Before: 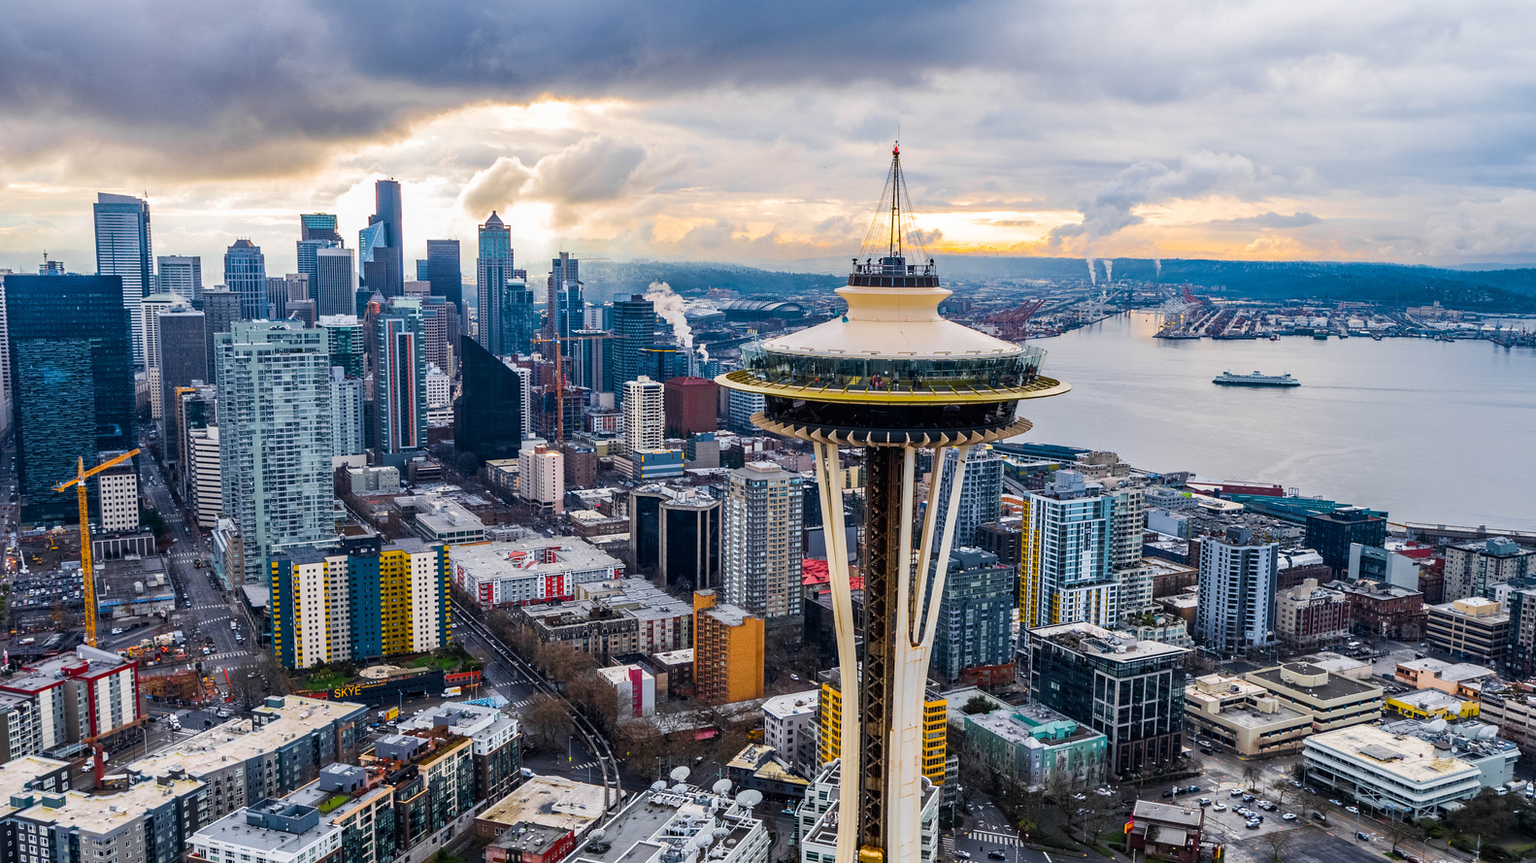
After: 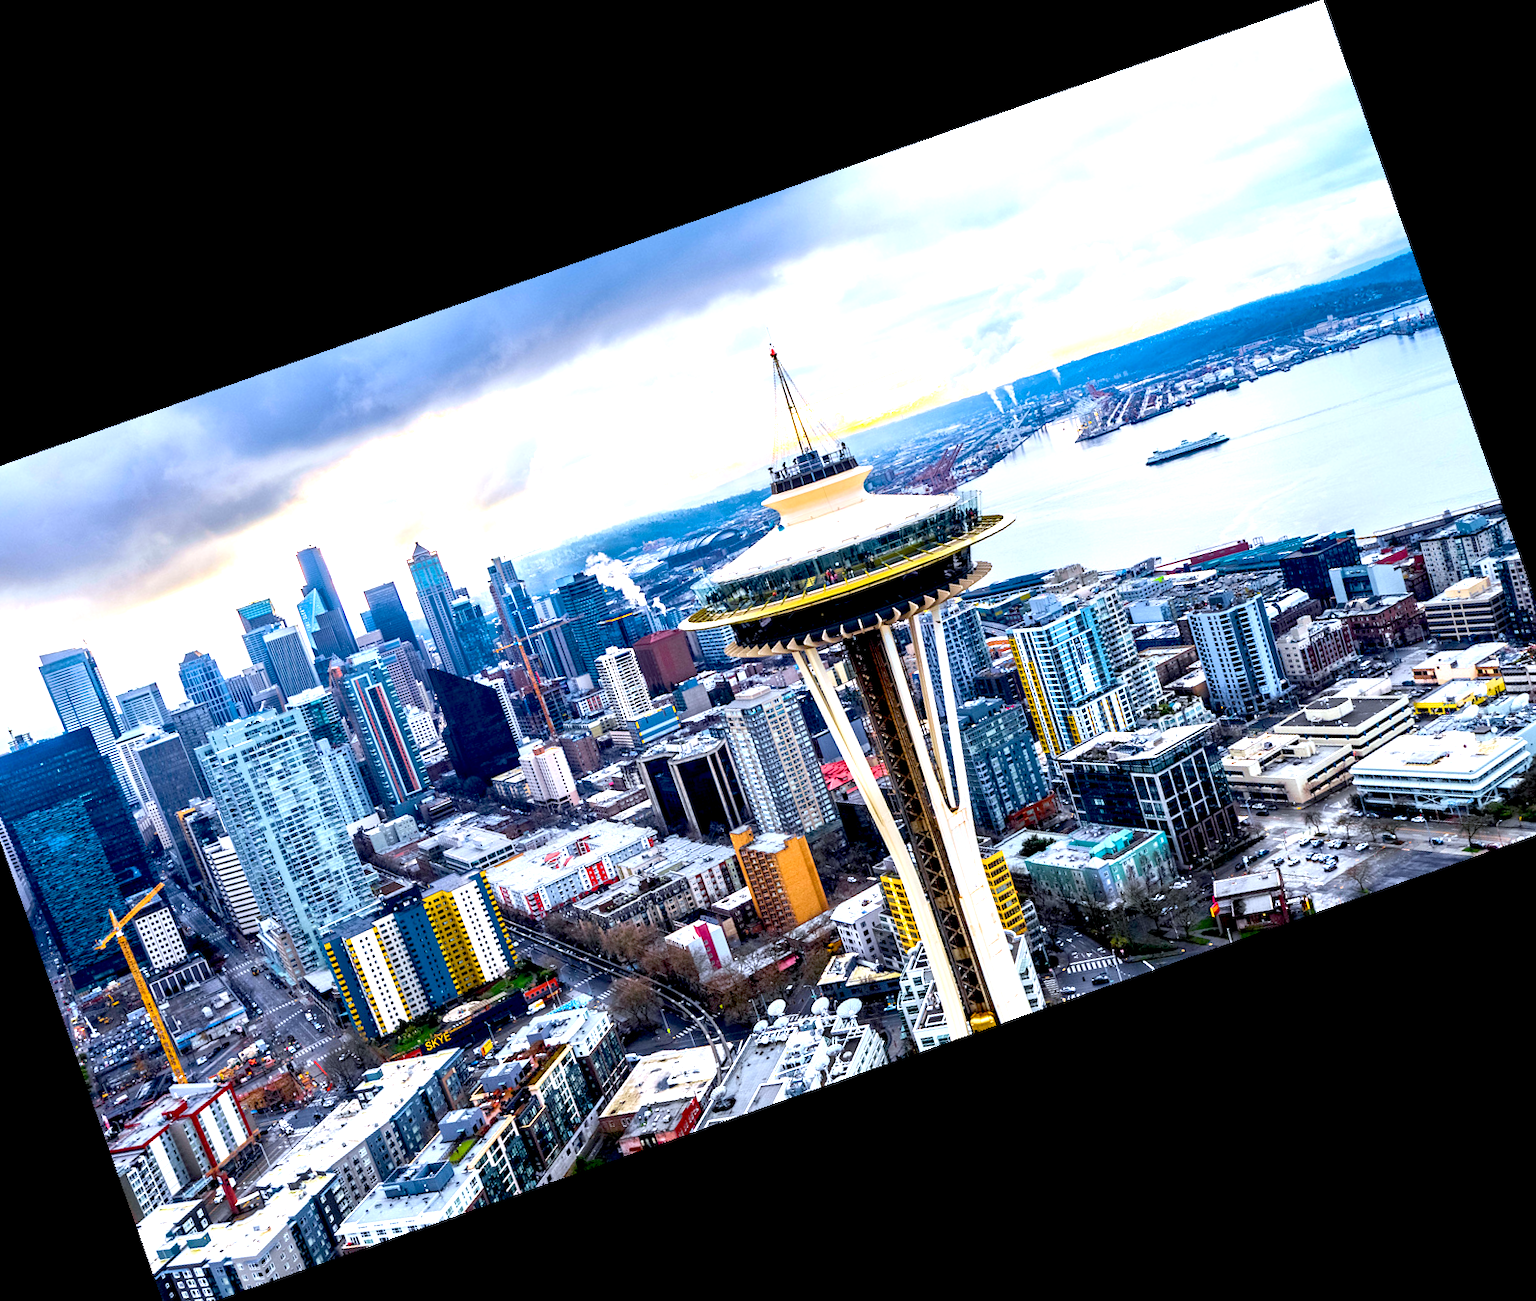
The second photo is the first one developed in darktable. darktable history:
color calibration: x 0.367, y 0.376, temperature 4372.25 K
exposure: black level correction 0.011, exposure 1.088 EV, compensate exposure bias true, compensate highlight preservation false
crop and rotate: angle 19.43°, left 6.812%, right 4.125%, bottom 1.087%
